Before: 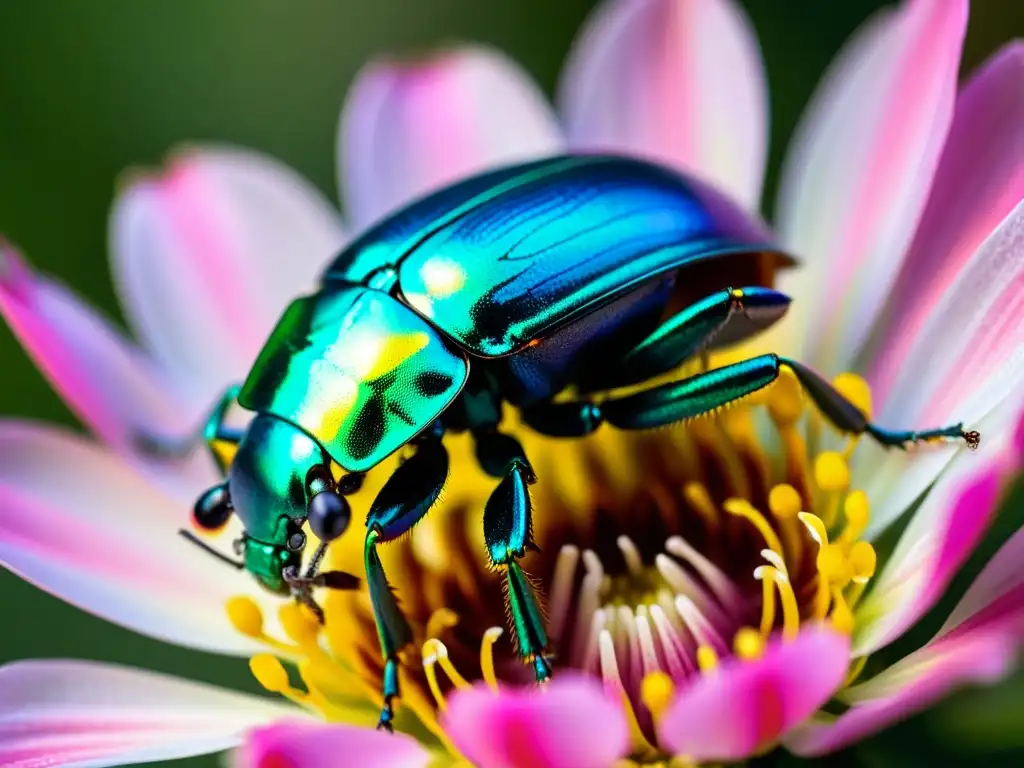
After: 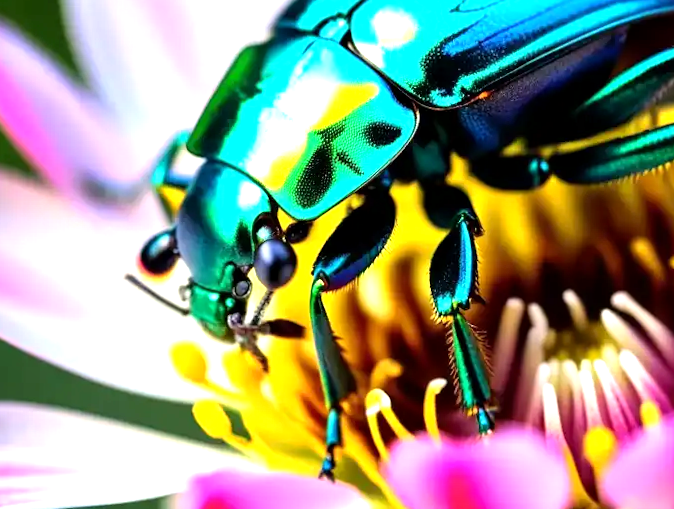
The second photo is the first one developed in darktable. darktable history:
crop and rotate: angle -1.22°, left 3.8%, top 31.815%, right 28.518%
exposure: black level correction 0.001, exposure 0.499 EV, compensate exposure bias true, compensate highlight preservation false
tone equalizer: -8 EV -0.4 EV, -7 EV -0.374 EV, -6 EV -0.301 EV, -5 EV -0.208 EV, -3 EV 0.219 EV, -2 EV 0.346 EV, -1 EV 0.369 EV, +0 EV 0.437 EV
